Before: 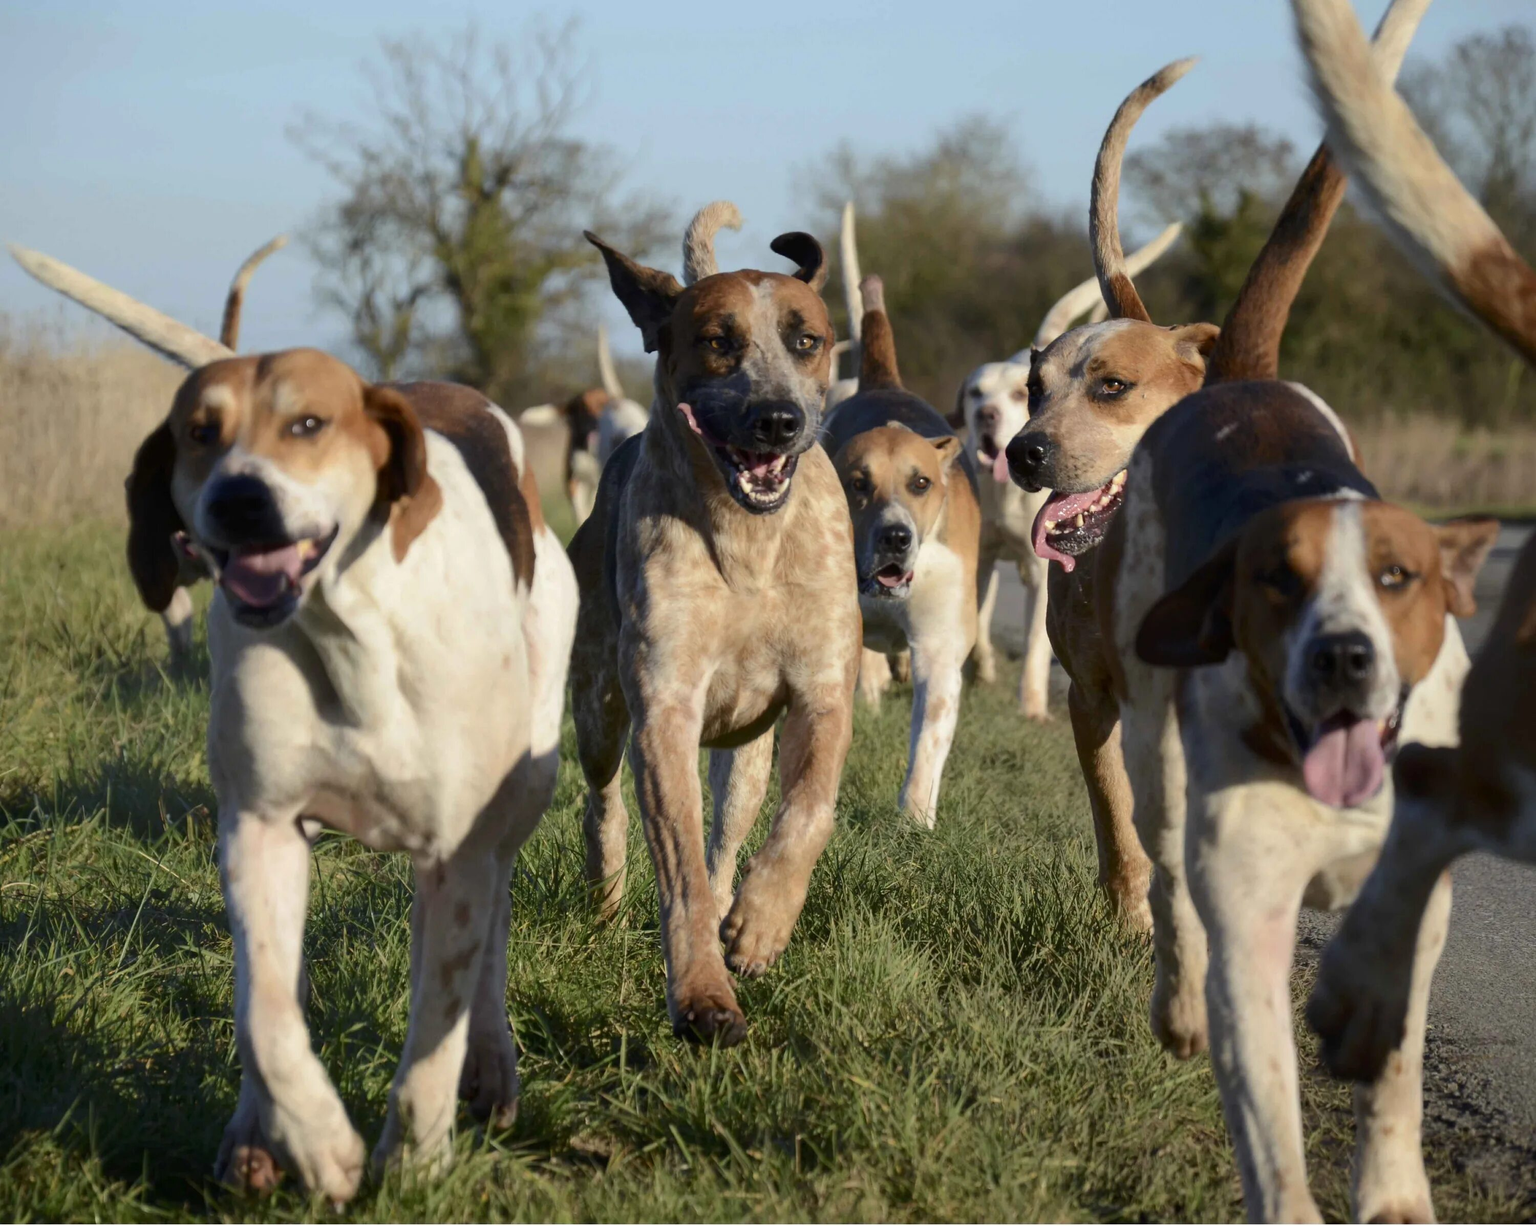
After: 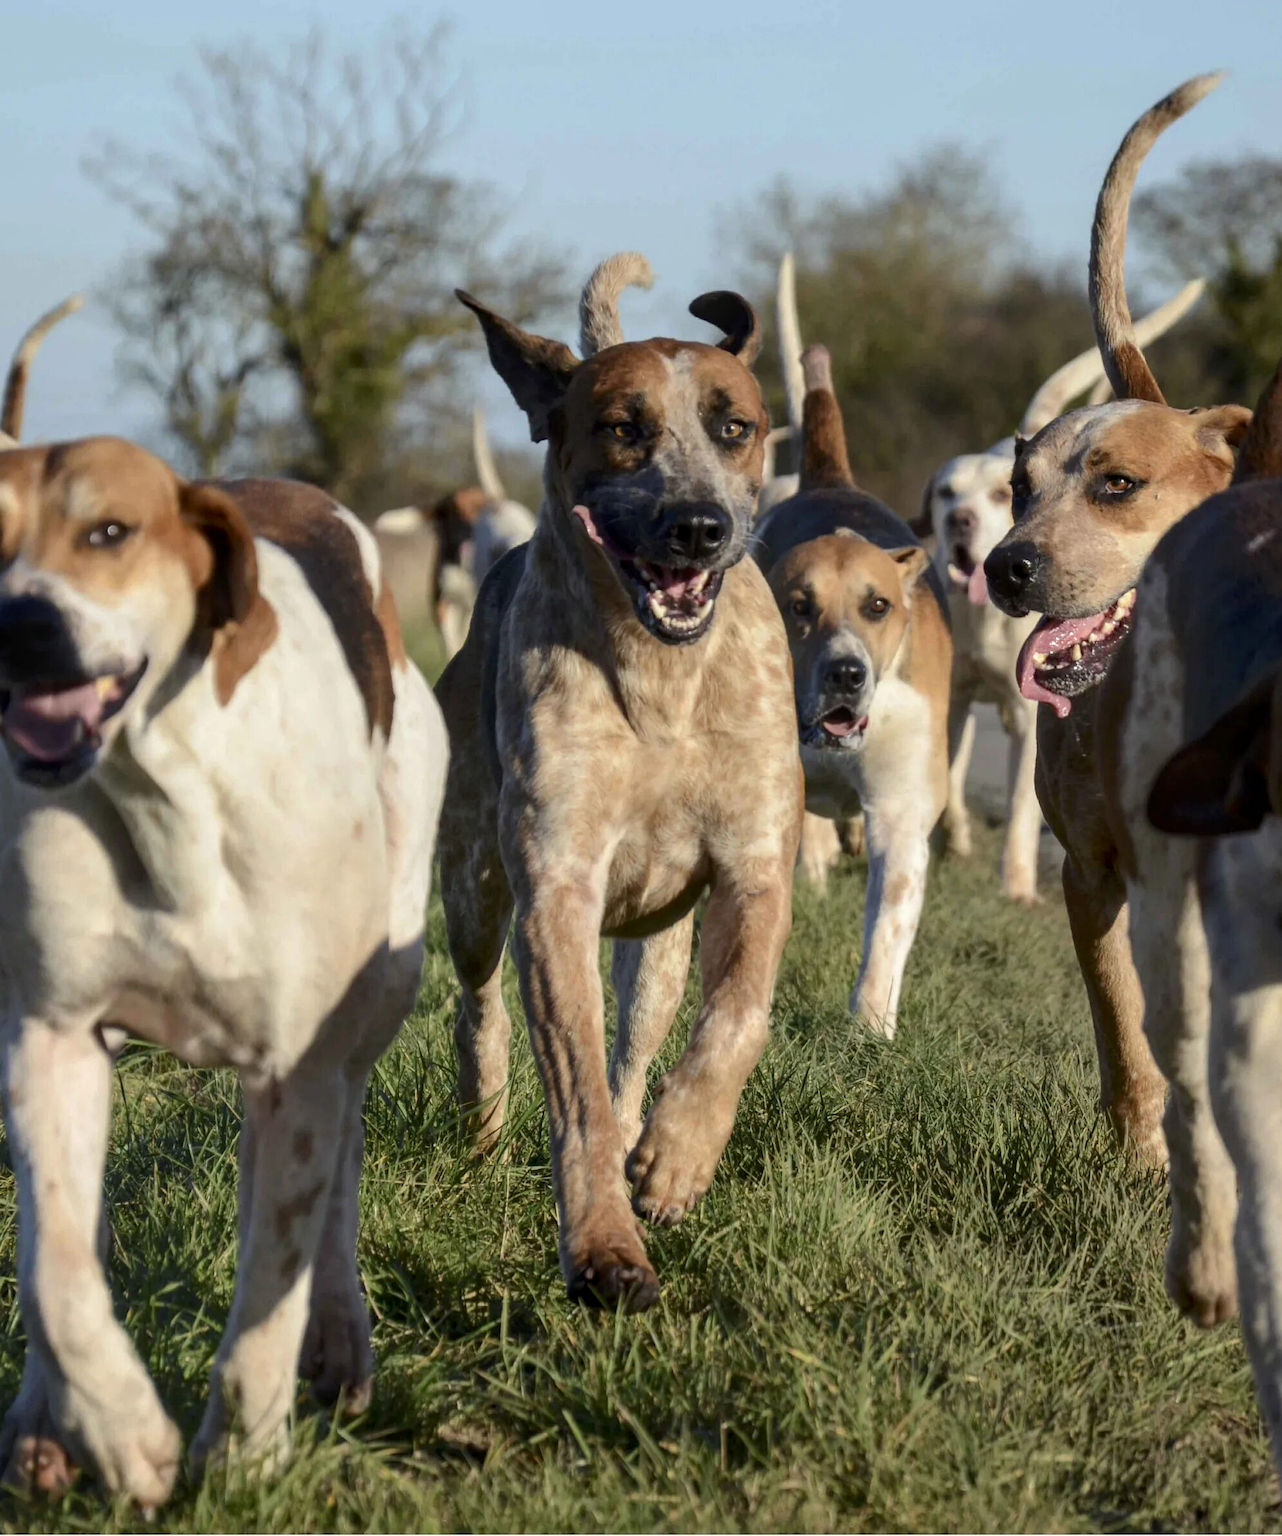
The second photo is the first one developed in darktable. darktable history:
local contrast: on, module defaults
crop and rotate: left 14.385%, right 18.948%
